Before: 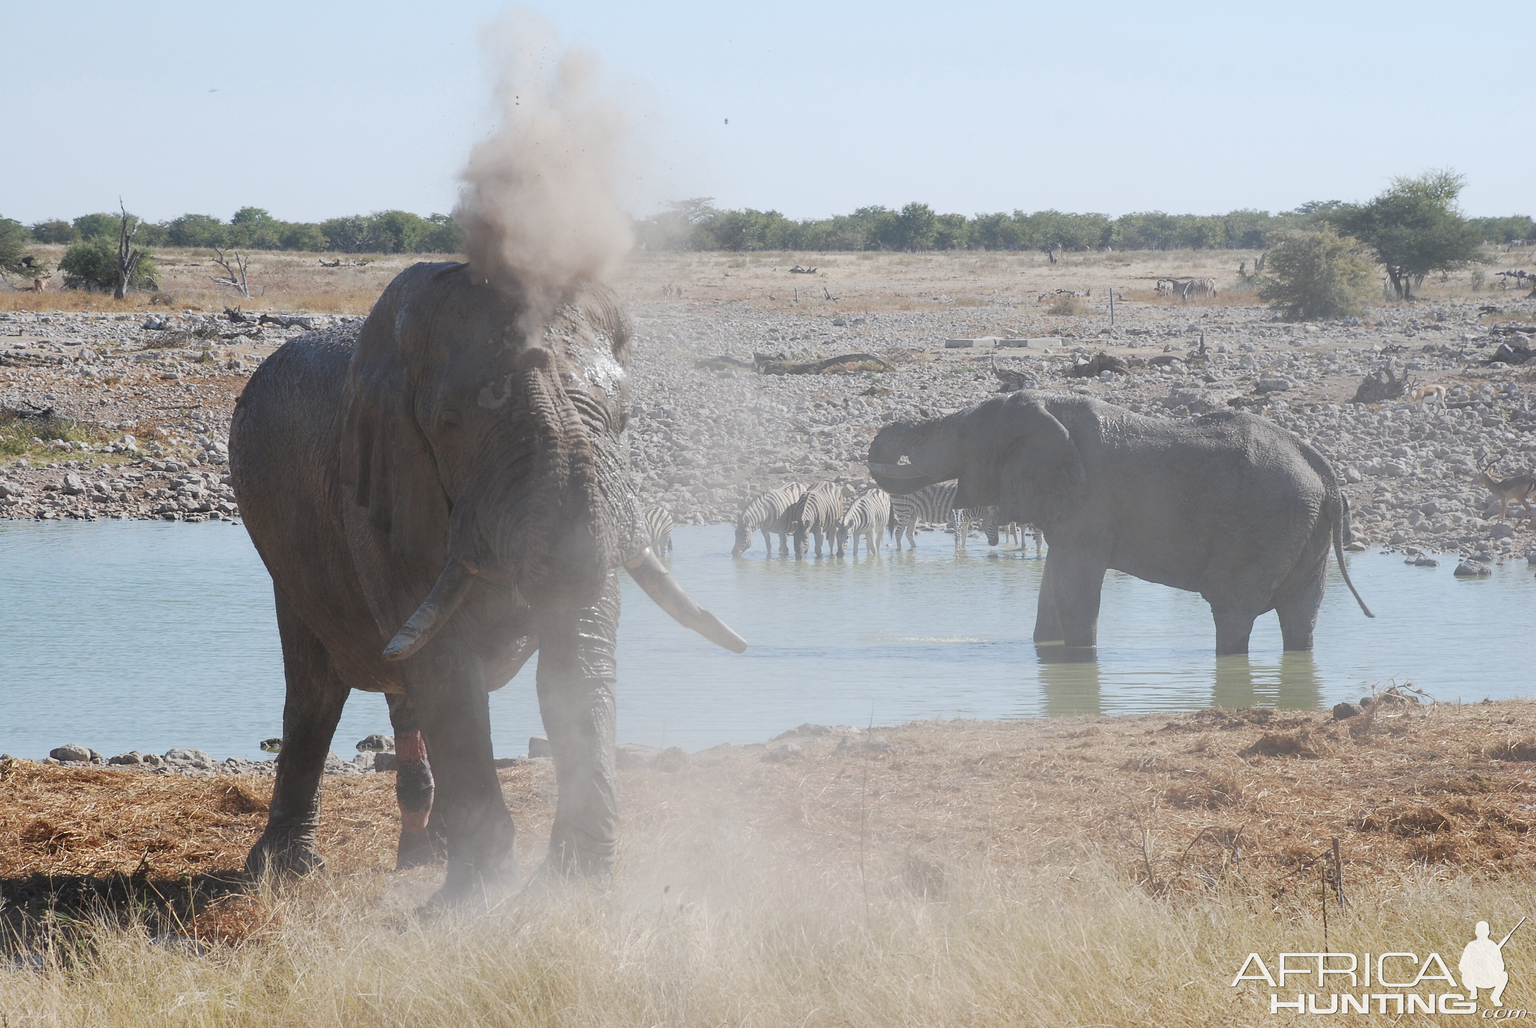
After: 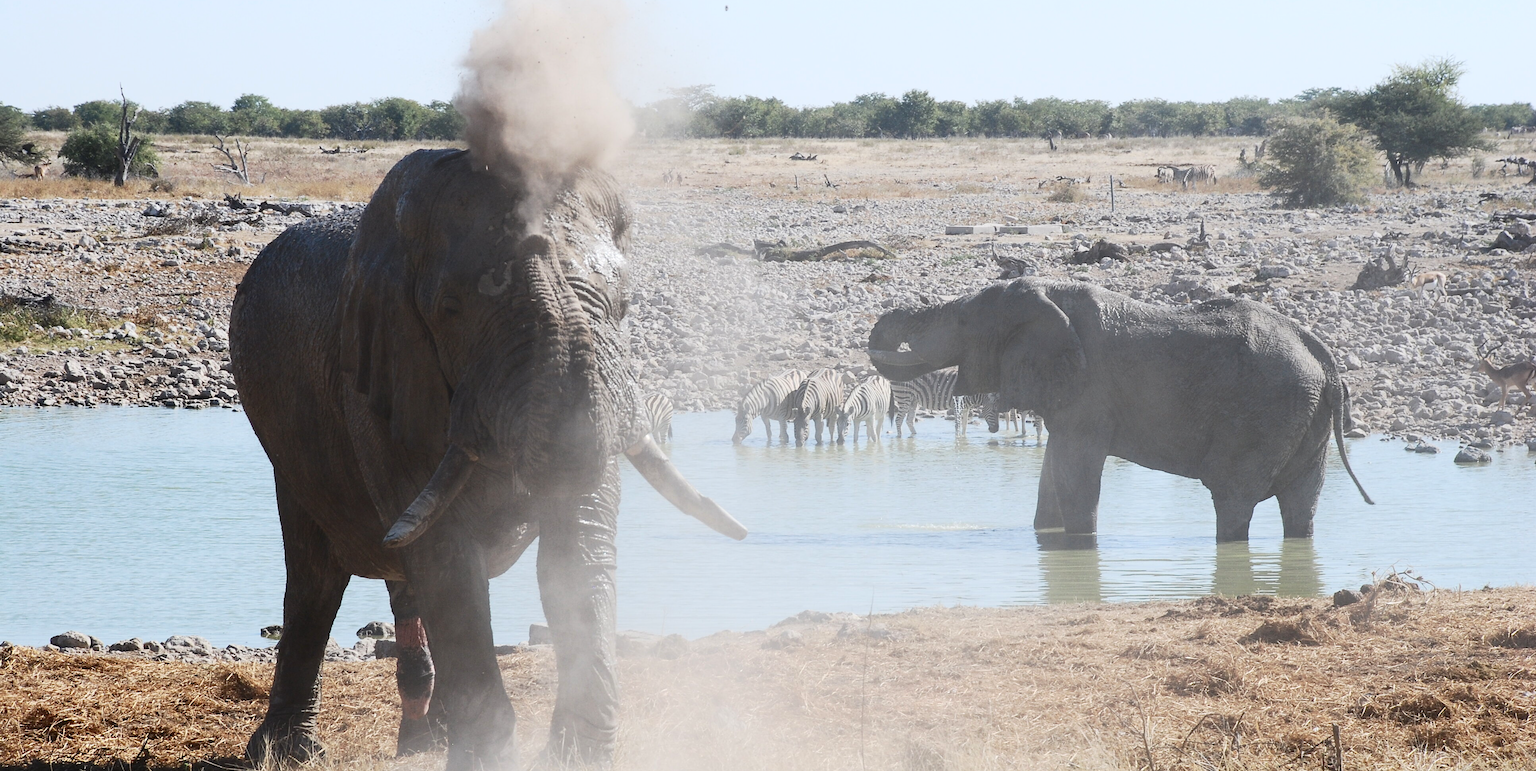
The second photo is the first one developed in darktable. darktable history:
color balance rgb: perceptual saturation grading › global saturation 0.504%, global vibrance 20%
contrast brightness saturation: contrast 0.278
crop: top 11.037%, bottom 13.886%
